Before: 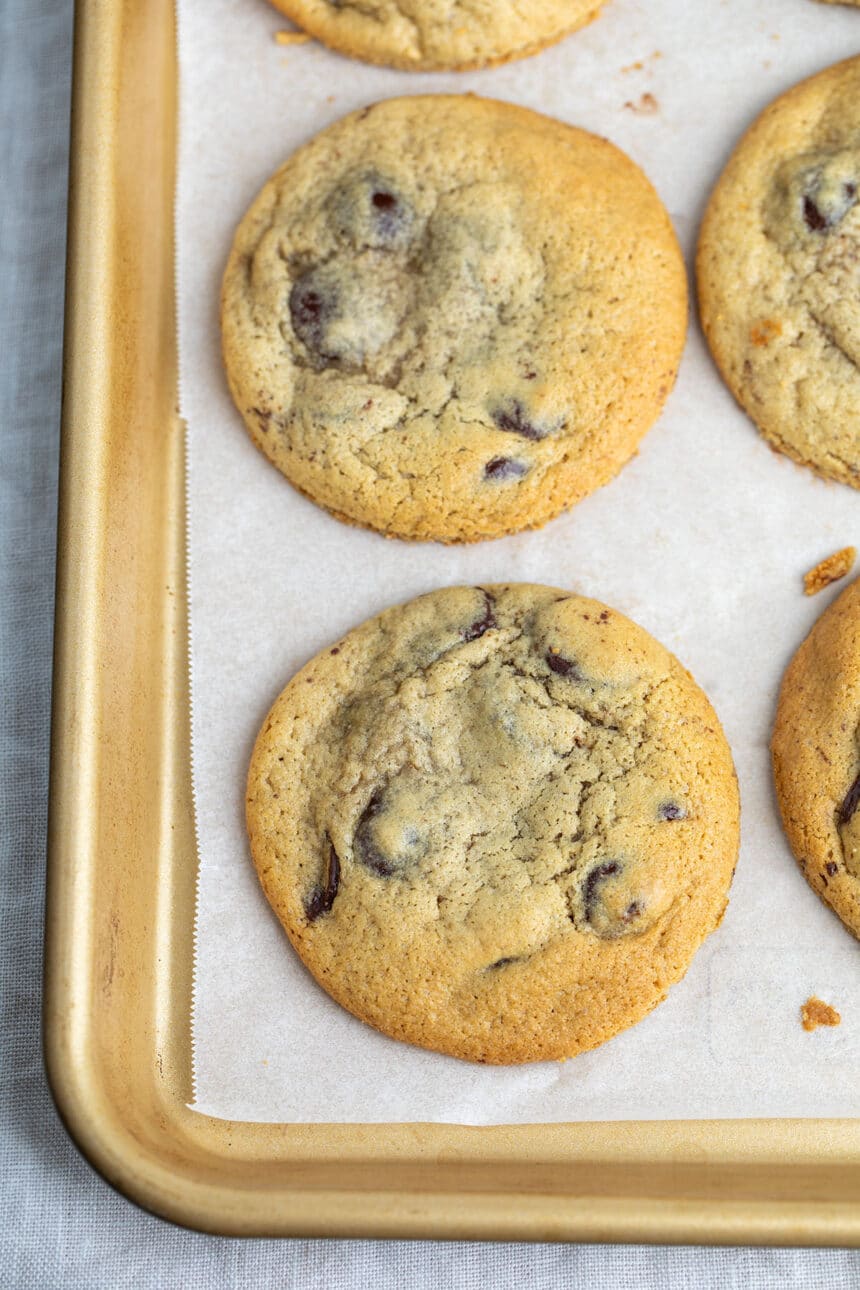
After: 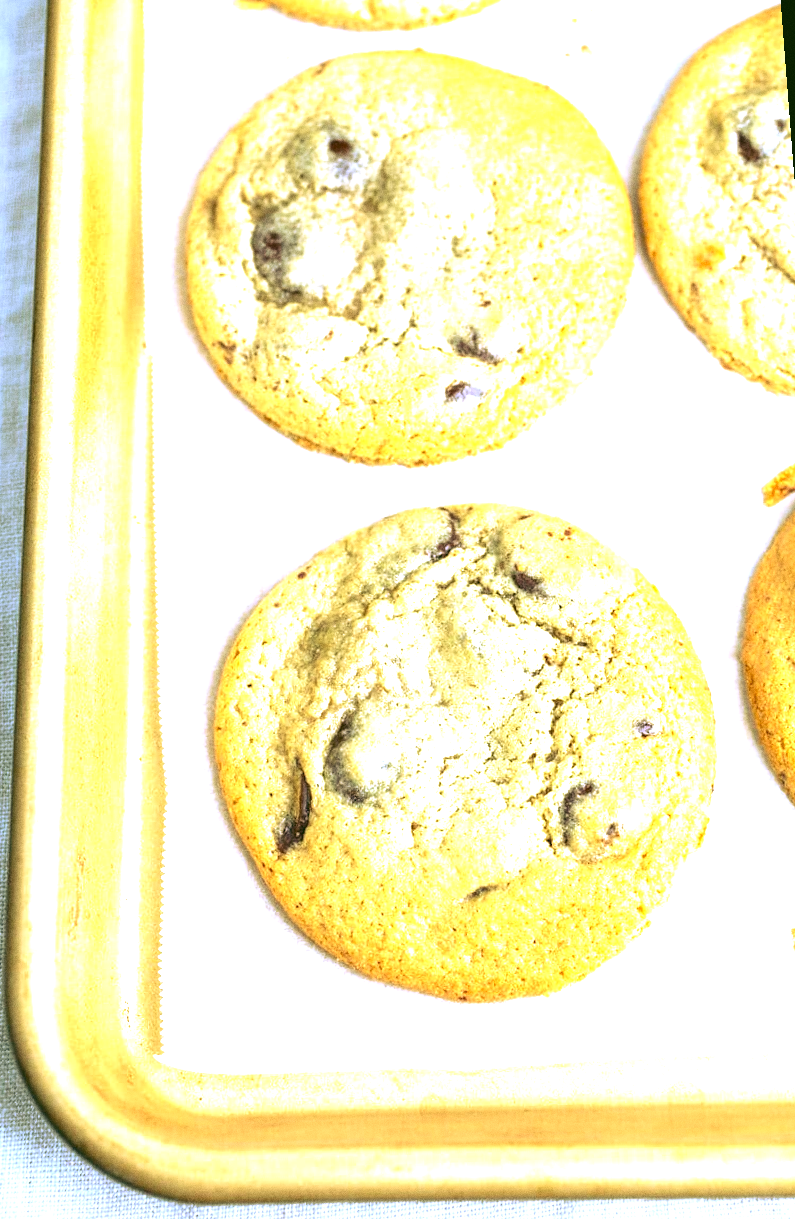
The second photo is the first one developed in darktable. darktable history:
rgb curve: curves: ch0 [(0.123, 0.061) (0.995, 0.887)]; ch1 [(0.06, 0.116) (1, 0.906)]; ch2 [(0, 0) (0.824, 0.69) (1, 1)], mode RGB, independent channels, compensate middle gray true
rotate and perspective: rotation -1.68°, lens shift (vertical) -0.146, crop left 0.049, crop right 0.912, crop top 0.032, crop bottom 0.96
exposure: black level correction 0, exposure 1.9 EV, compensate highlight preservation false
grain: on, module defaults
